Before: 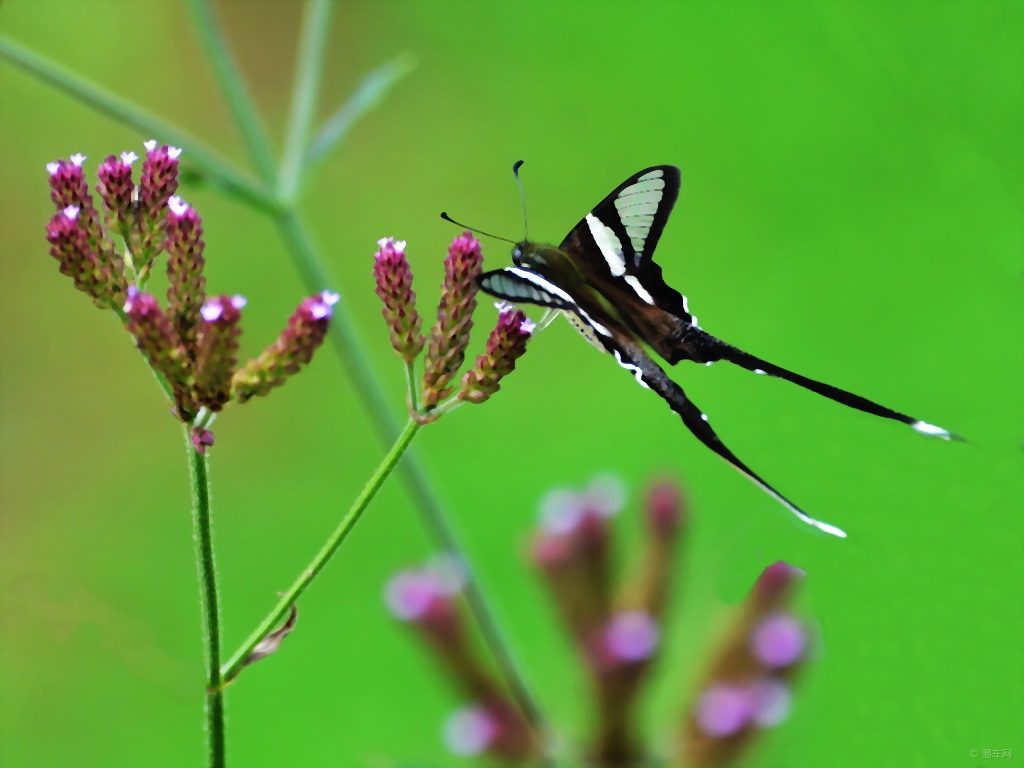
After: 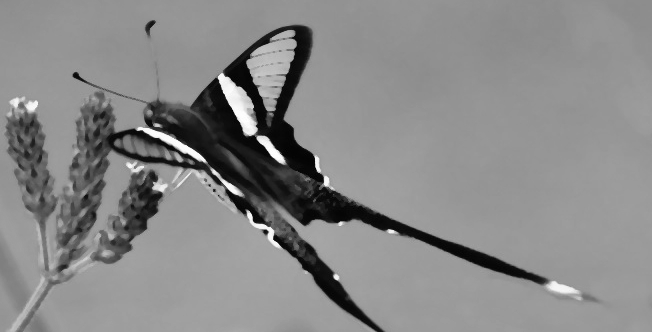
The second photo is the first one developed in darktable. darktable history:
monochrome: on, module defaults
crop: left 36.005%, top 18.293%, right 0.31%, bottom 38.444%
color balance rgb: shadows fall-off 101%, linear chroma grading › mid-tones 7.63%, perceptual saturation grading › mid-tones 11.68%, mask middle-gray fulcrum 22.45%, global vibrance 10.11%, saturation formula JzAzBz (2021)
